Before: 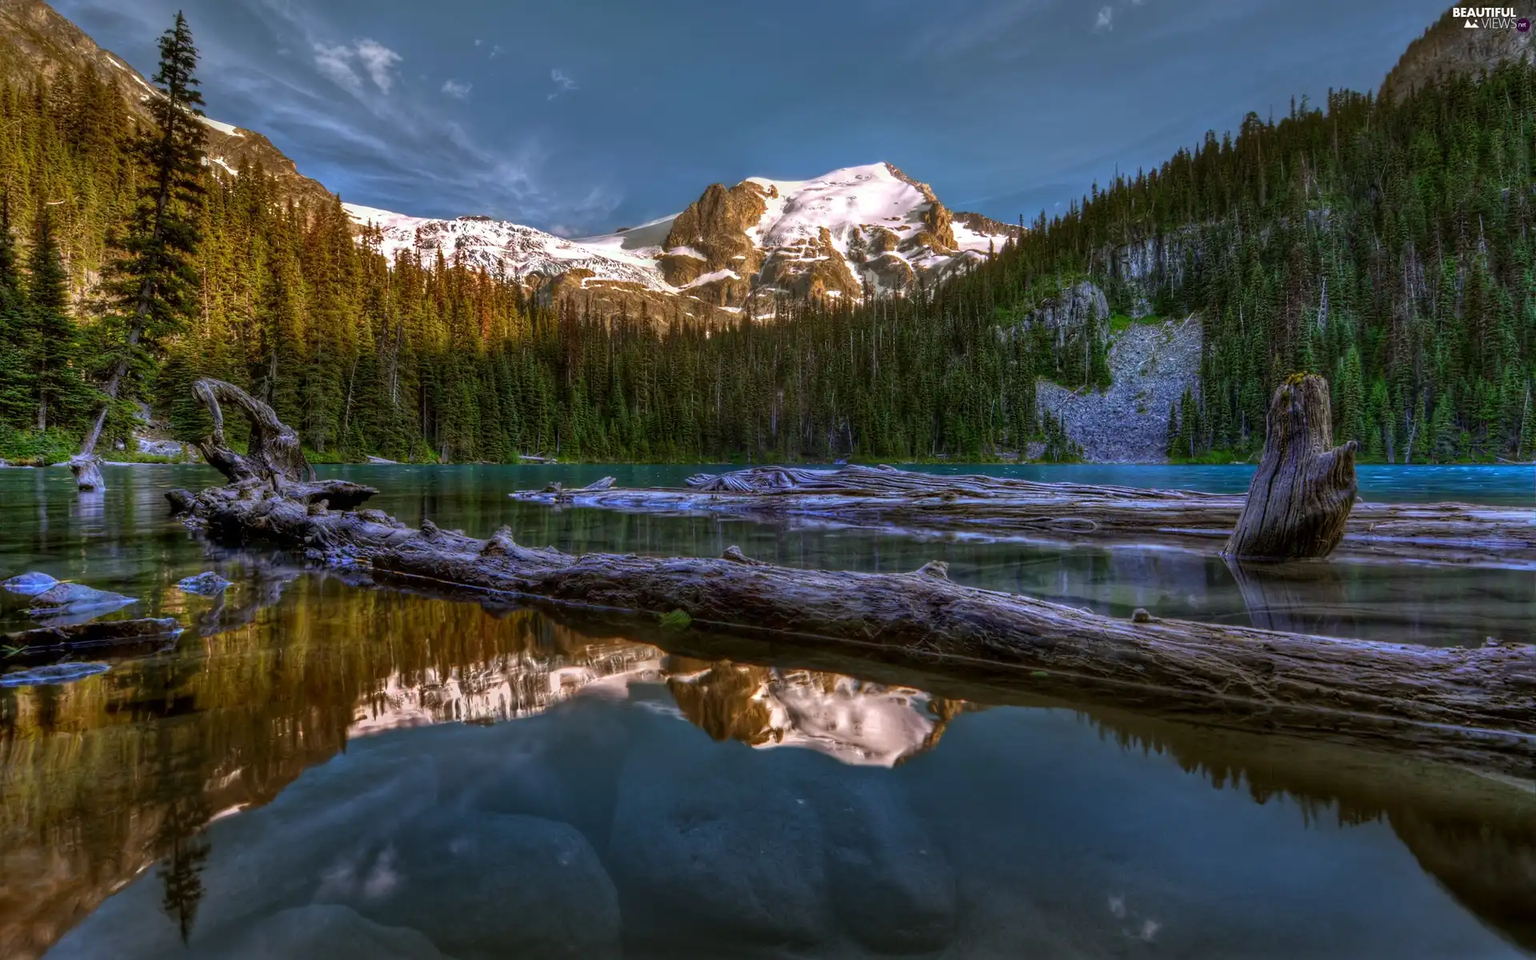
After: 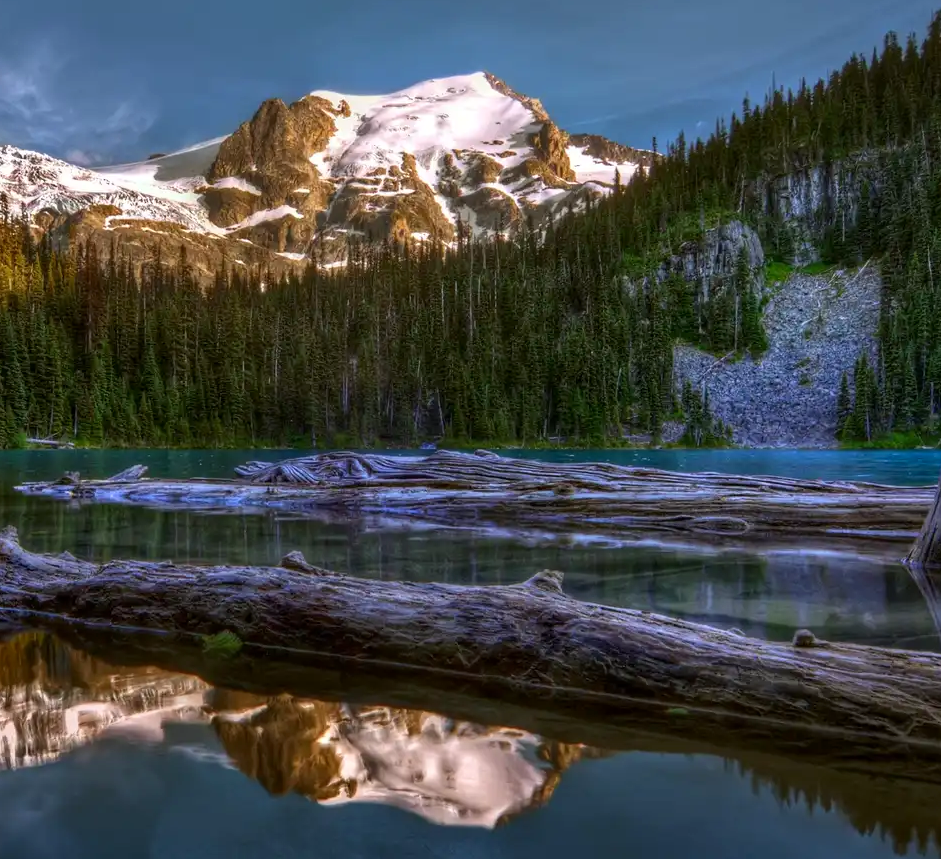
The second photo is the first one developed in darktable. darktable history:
local contrast: mode bilateral grid, contrast 15, coarseness 35, detail 104%, midtone range 0.2
crop: left 32.397%, top 10.952%, right 18.581%, bottom 17.441%
contrast brightness saturation: contrast 0.08, saturation 0.019
